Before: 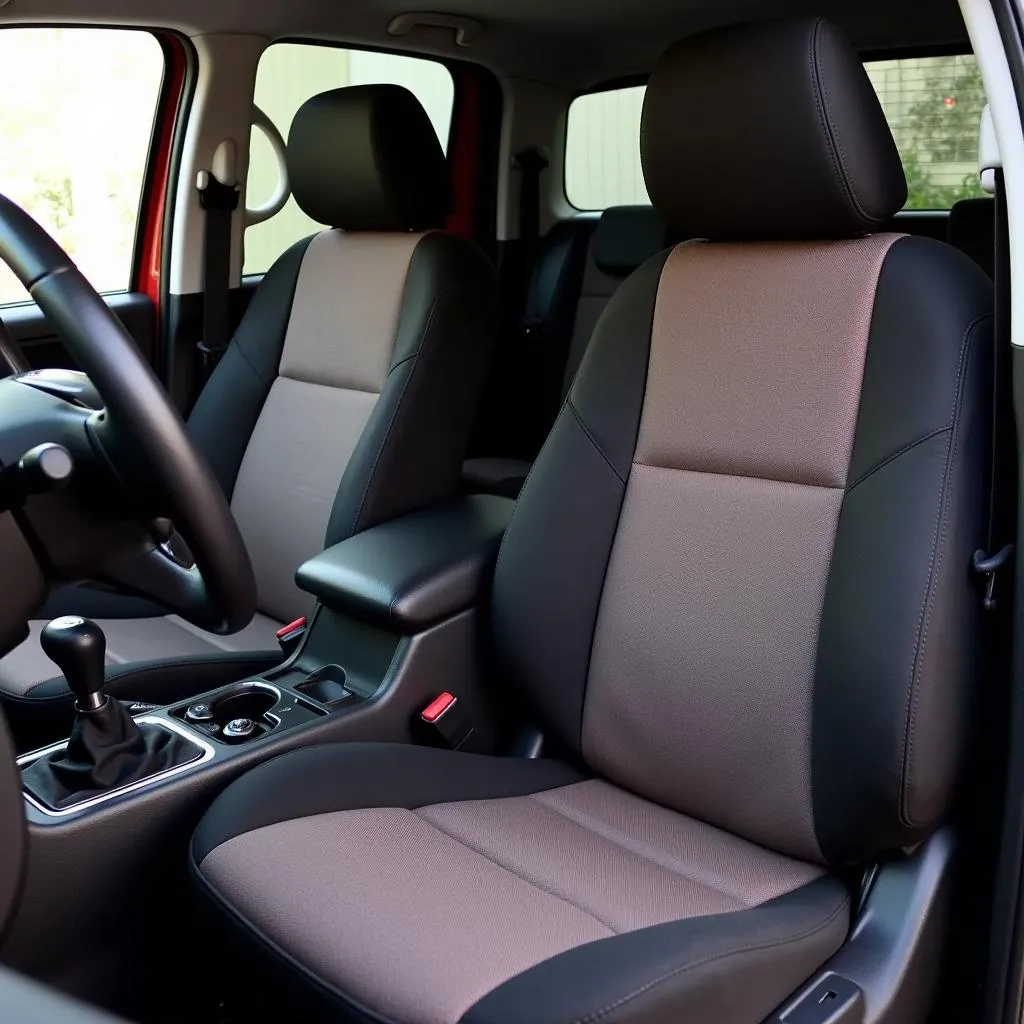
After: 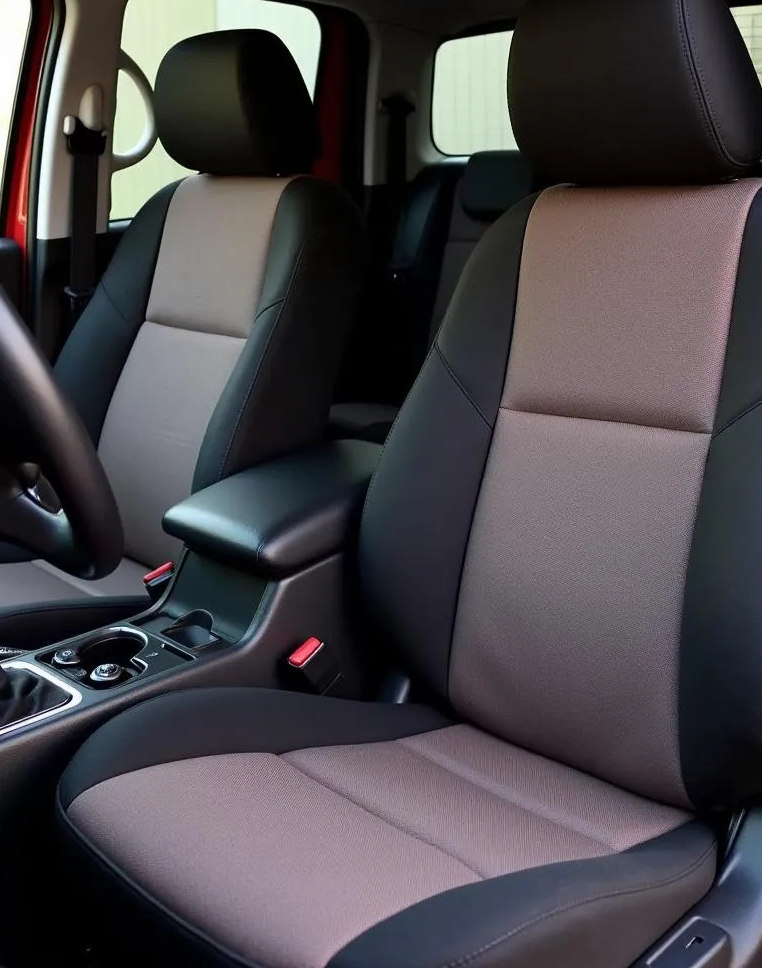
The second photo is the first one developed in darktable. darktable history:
crop and rotate: left 13.005%, top 5.412%, right 12.55%
